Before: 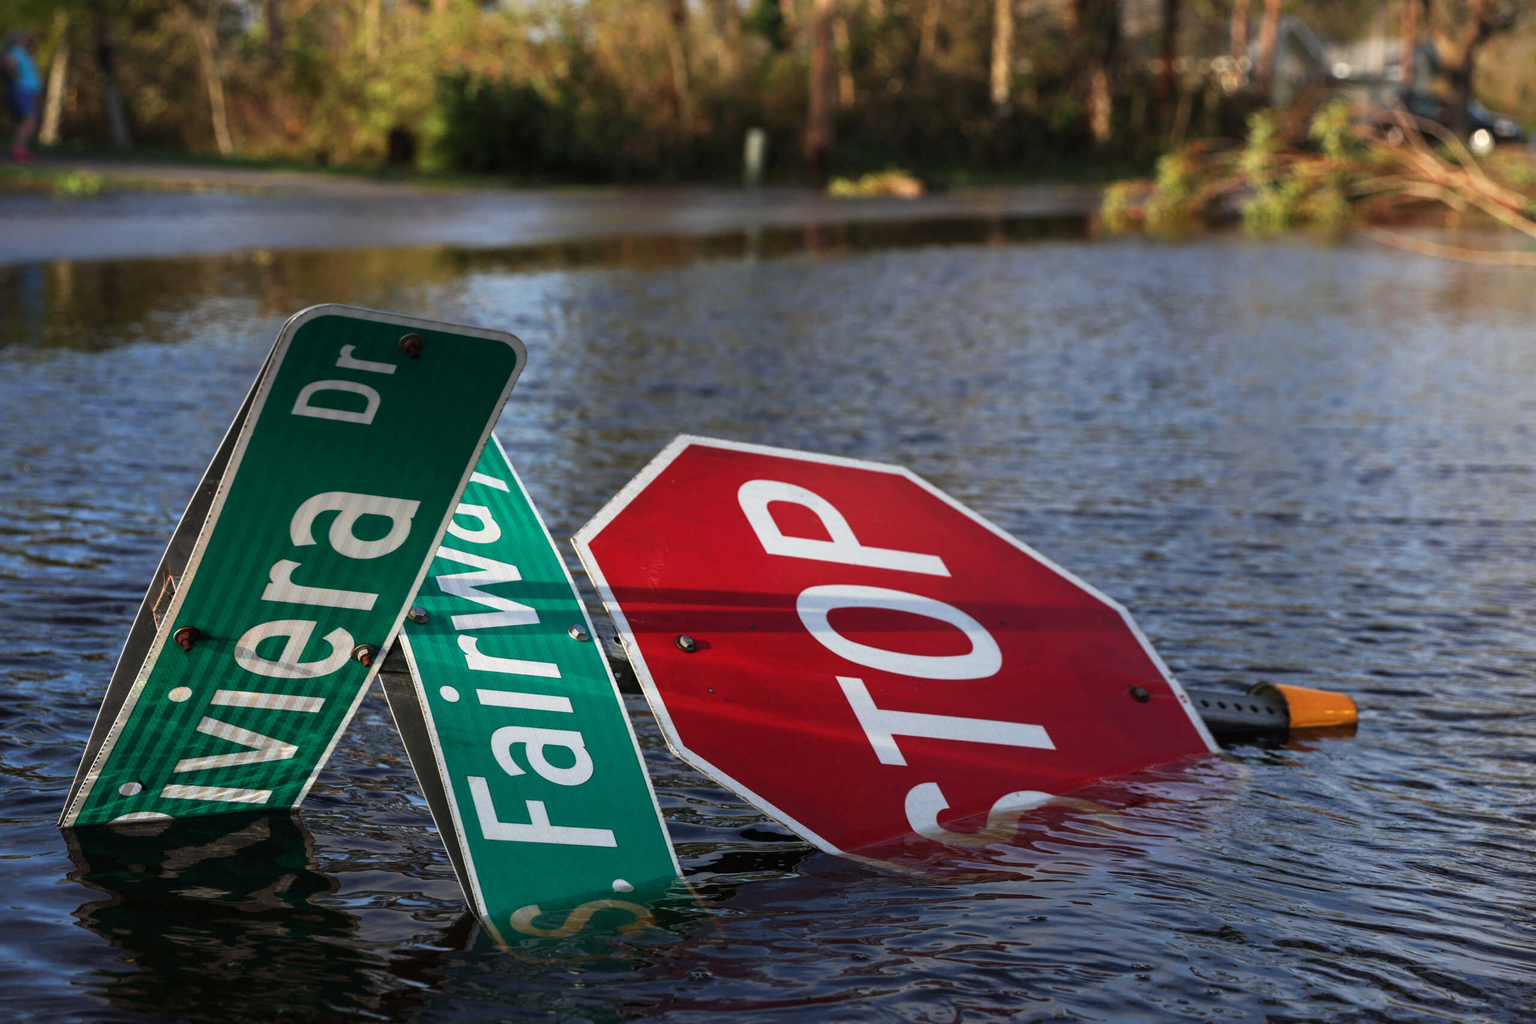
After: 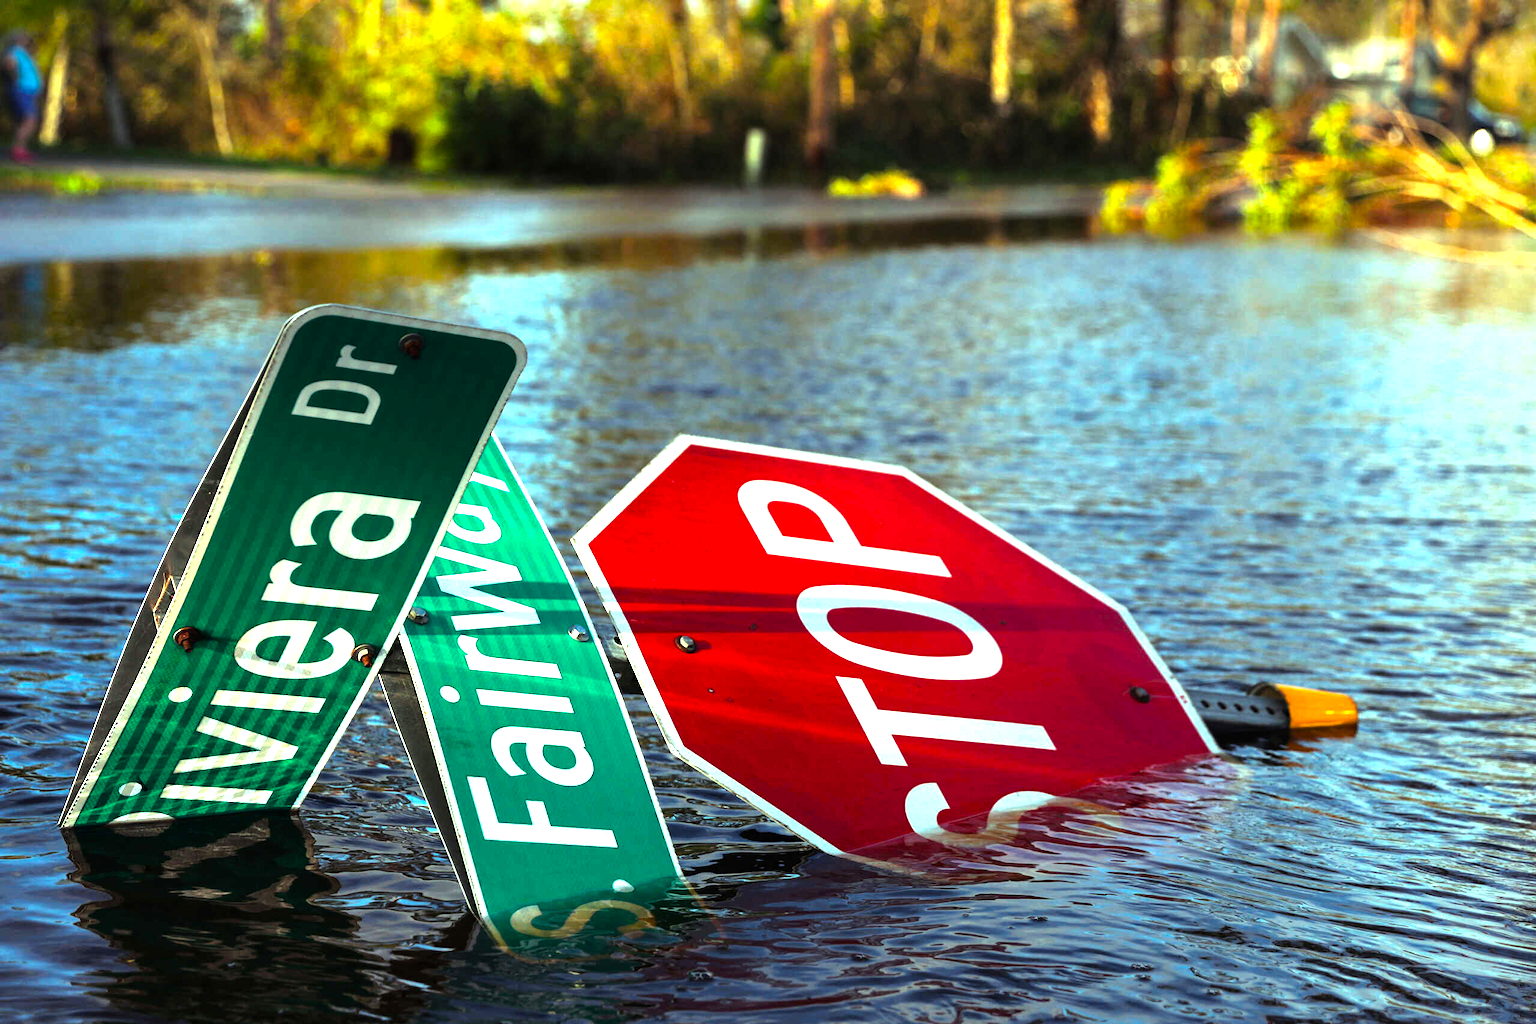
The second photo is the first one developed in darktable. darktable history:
tone equalizer: -8 EV -0.739 EV, -7 EV -0.686 EV, -6 EV -0.603 EV, -5 EV -0.423 EV, -3 EV 0.397 EV, -2 EV 0.6 EV, -1 EV 0.694 EV, +0 EV 0.753 EV
shadows and highlights: shadows 36.15, highlights -26.88, soften with gaussian
color balance rgb: highlights gain › luminance 15.169%, highlights gain › chroma 7.109%, highlights gain › hue 128.89°, perceptual saturation grading › global saturation 30.774%, perceptual brilliance grading › global brilliance 24.973%
